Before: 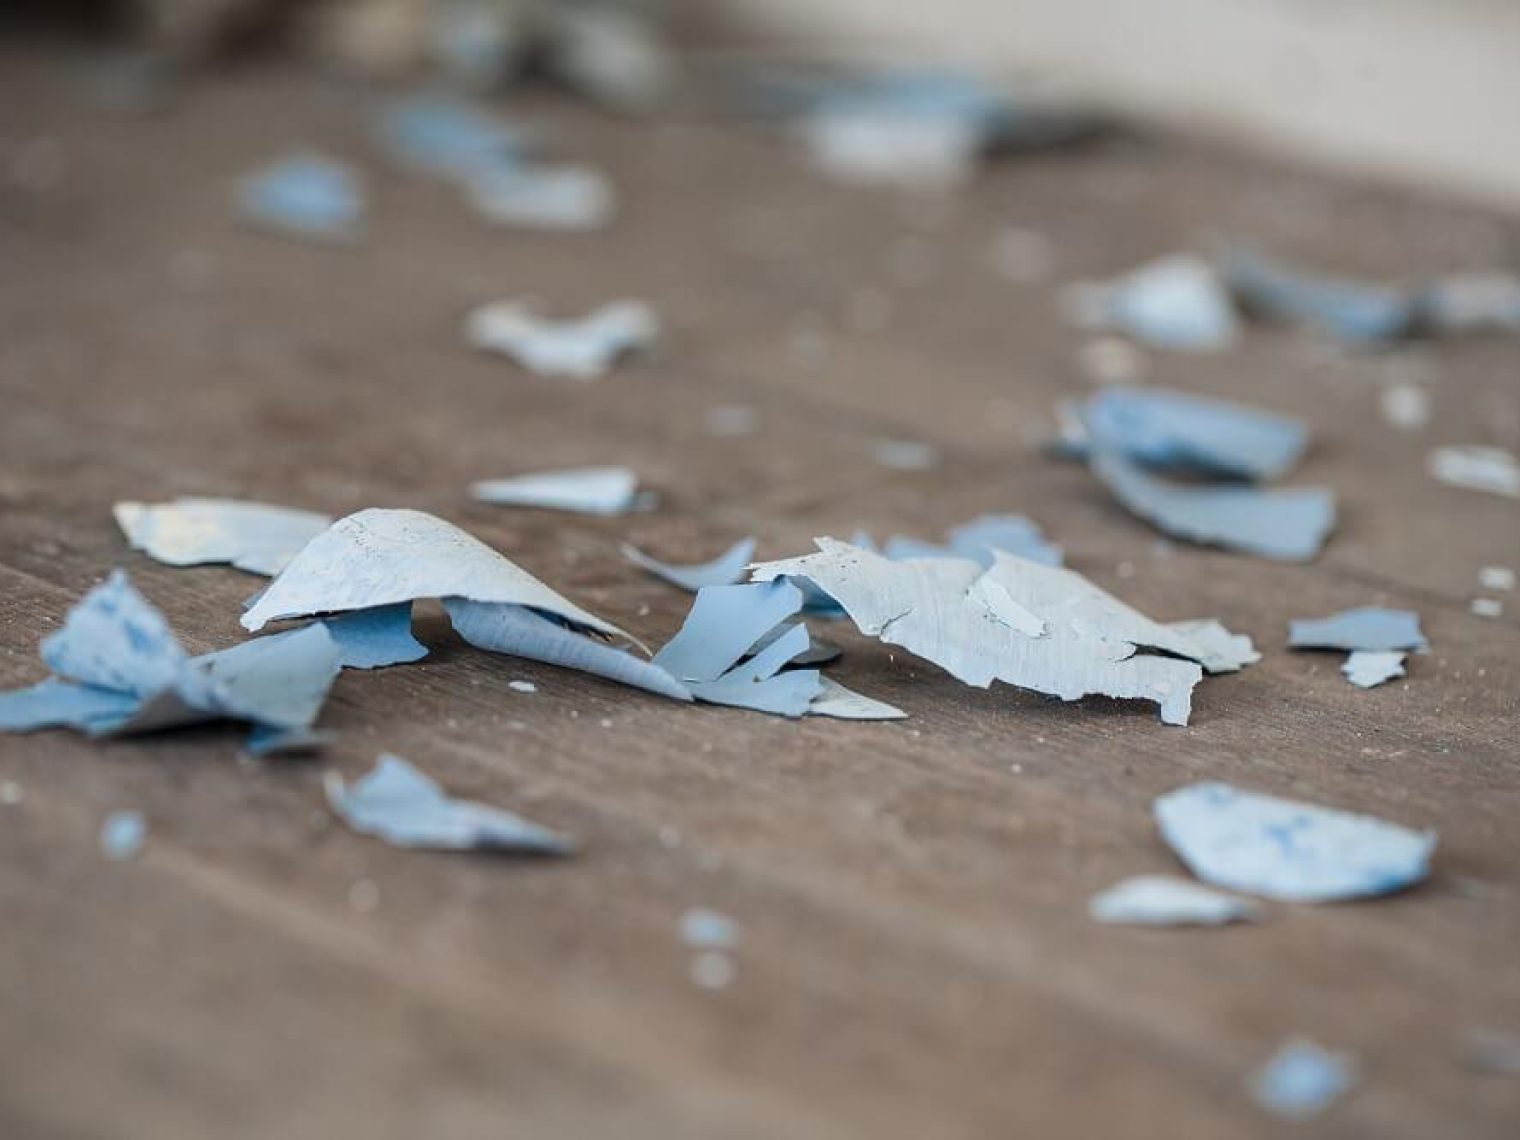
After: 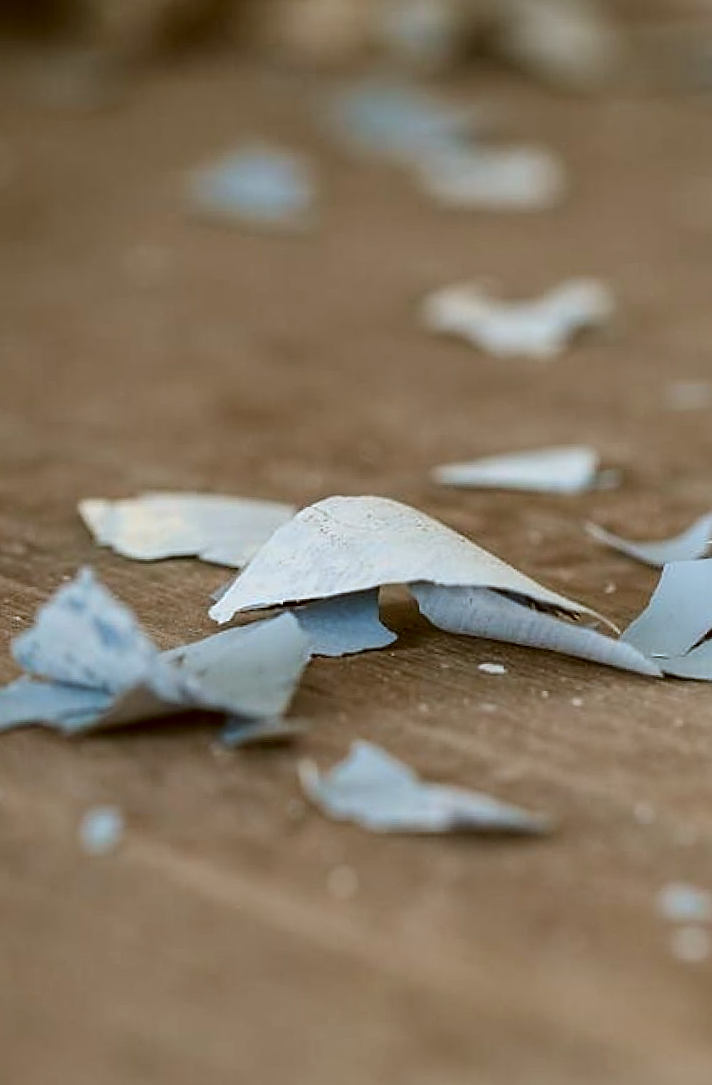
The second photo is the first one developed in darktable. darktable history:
color correction: highlights a* -0.482, highlights b* 0.161, shadows a* 4.66, shadows b* 20.72
sharpen: amount 0.478
crop and rotate: left 0%, top 0%, right 50.845%
rotate and perspective: rotation -2.12°, lens shift (vertical) 0.009, lens shift (horizontal) -0.008, automatic cropping original format, crop left 0.036, crop right 0.964, crop top 0.05, crop bottom 0.959
